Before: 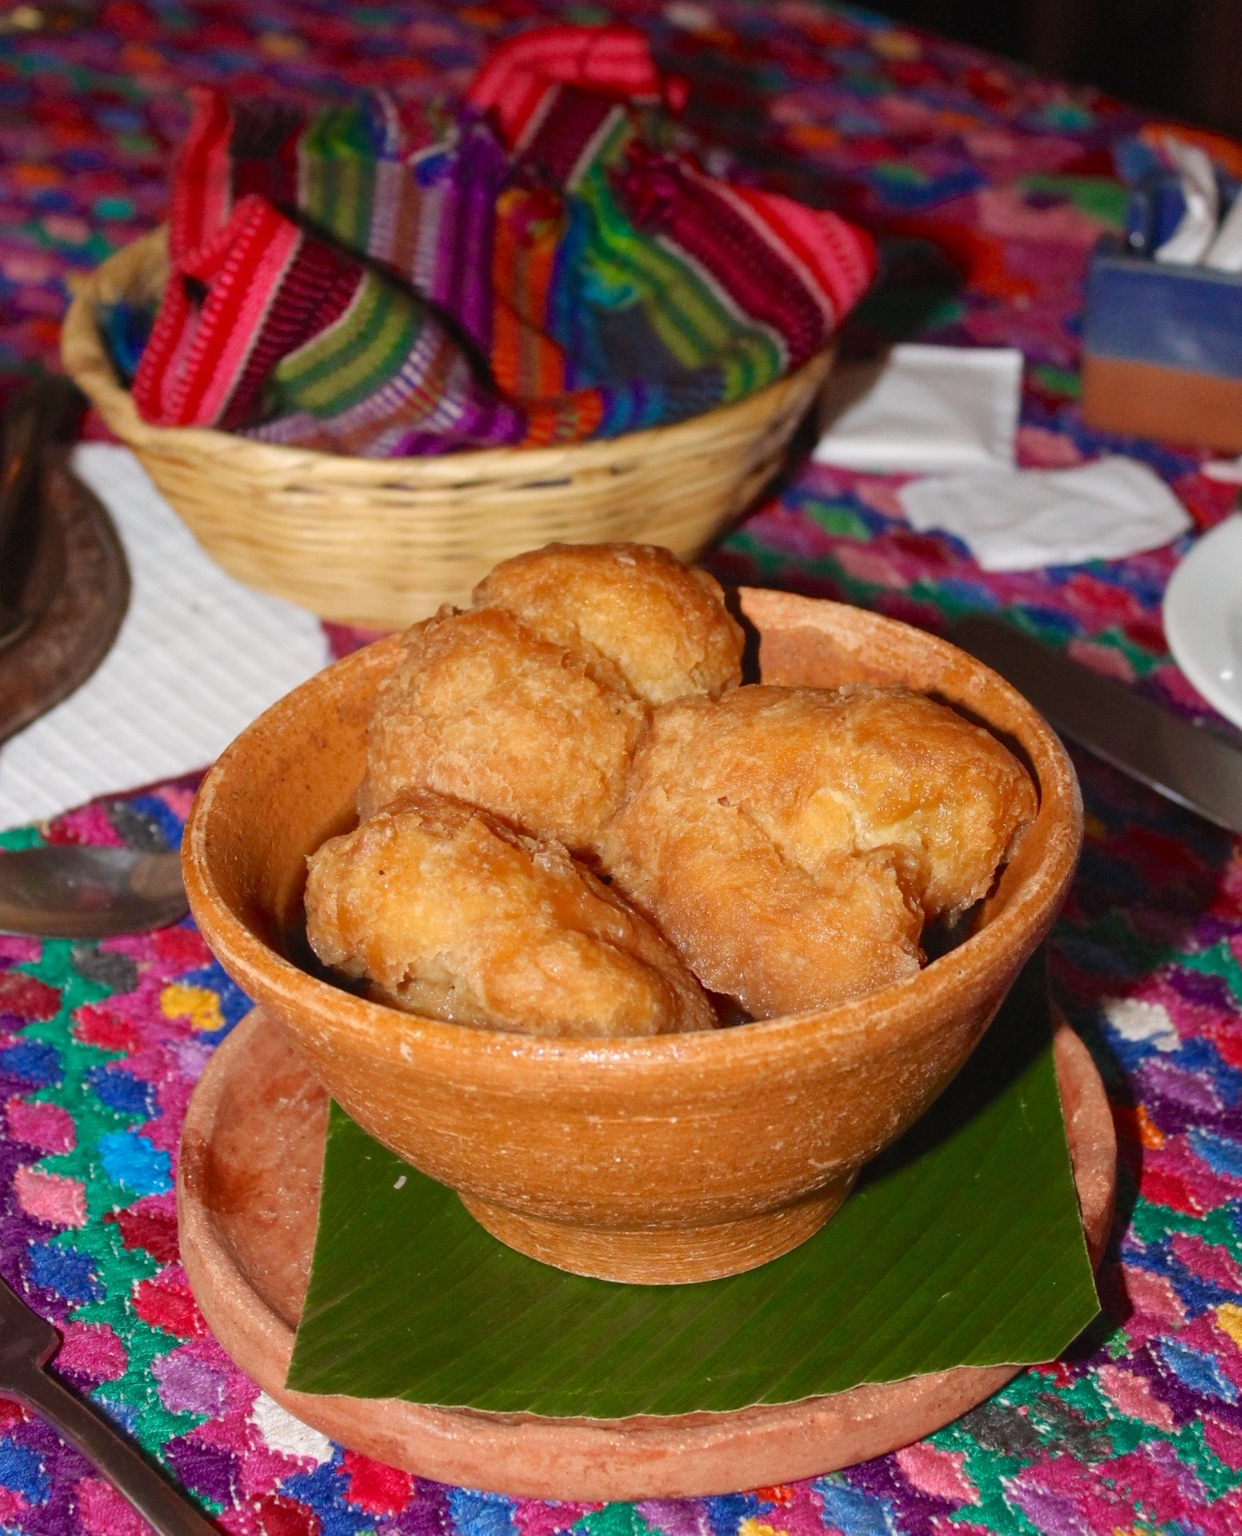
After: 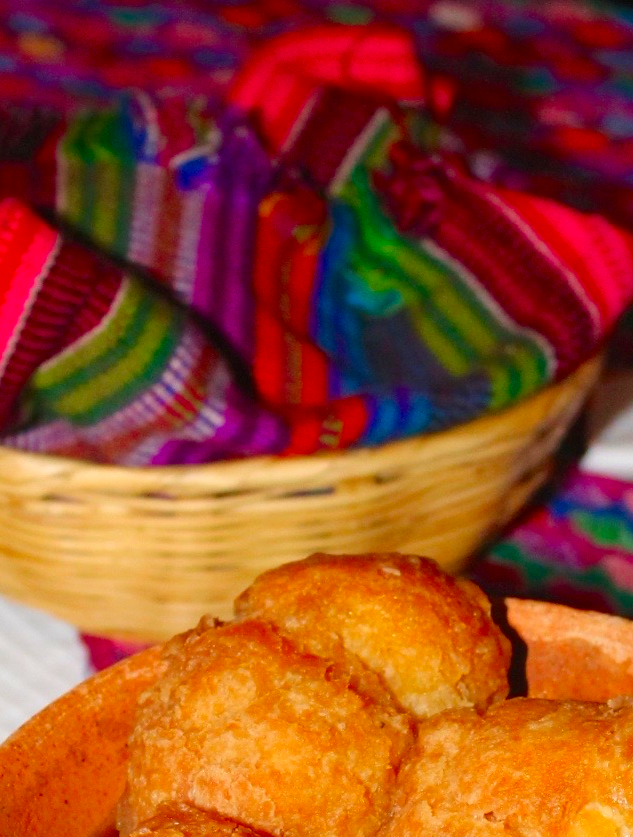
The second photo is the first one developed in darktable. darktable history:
crop: left 19.556%, right 30.401%, bottom 46.458%
contrast brightness saturation: saturation 0.5
